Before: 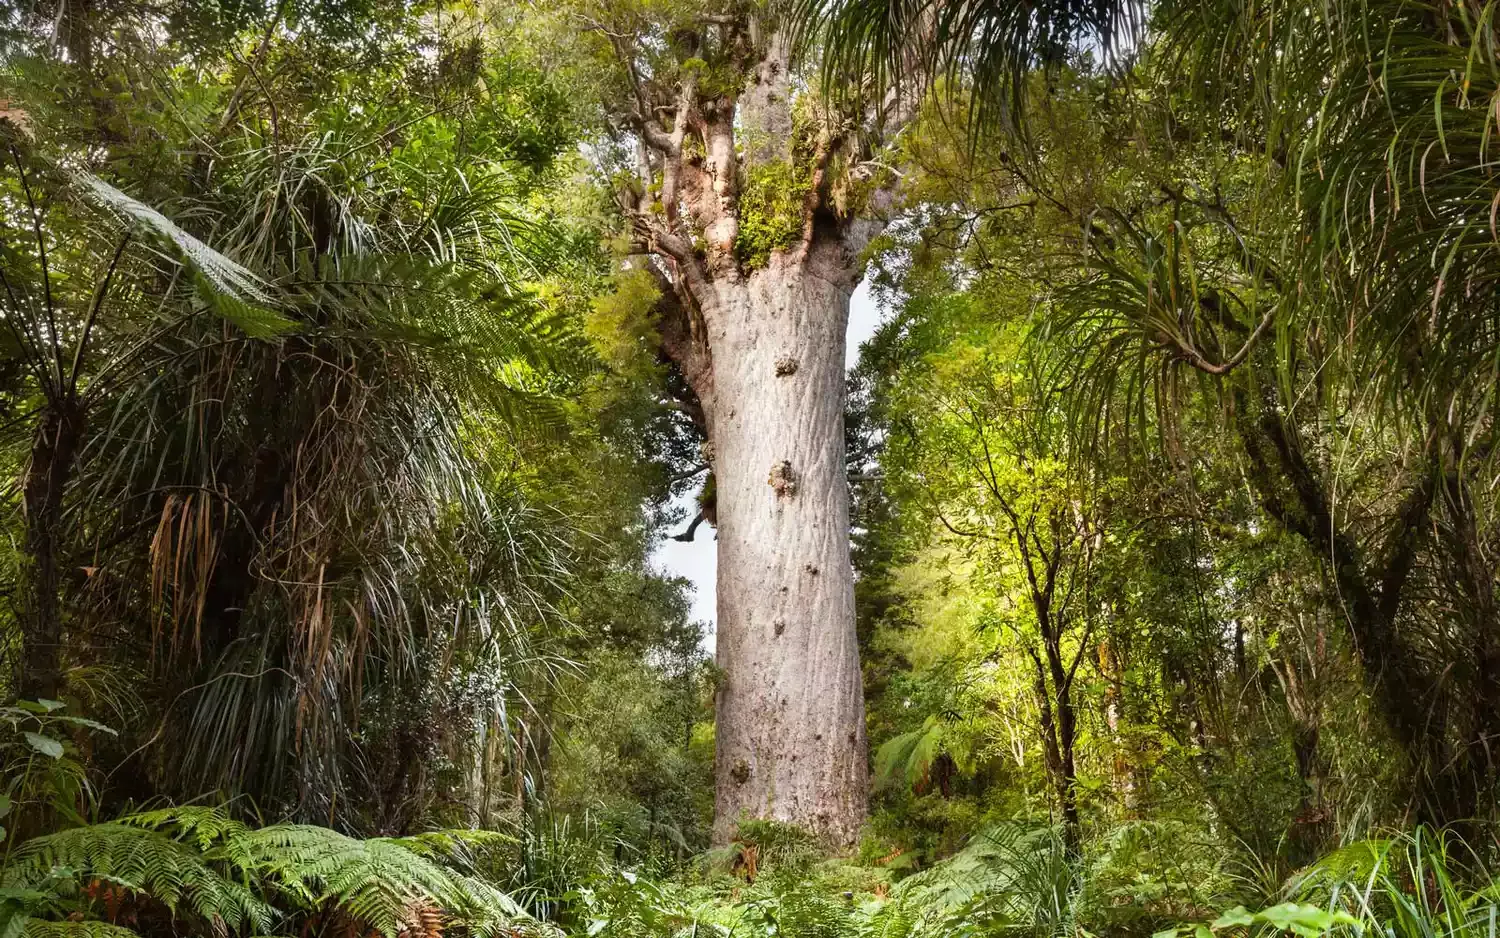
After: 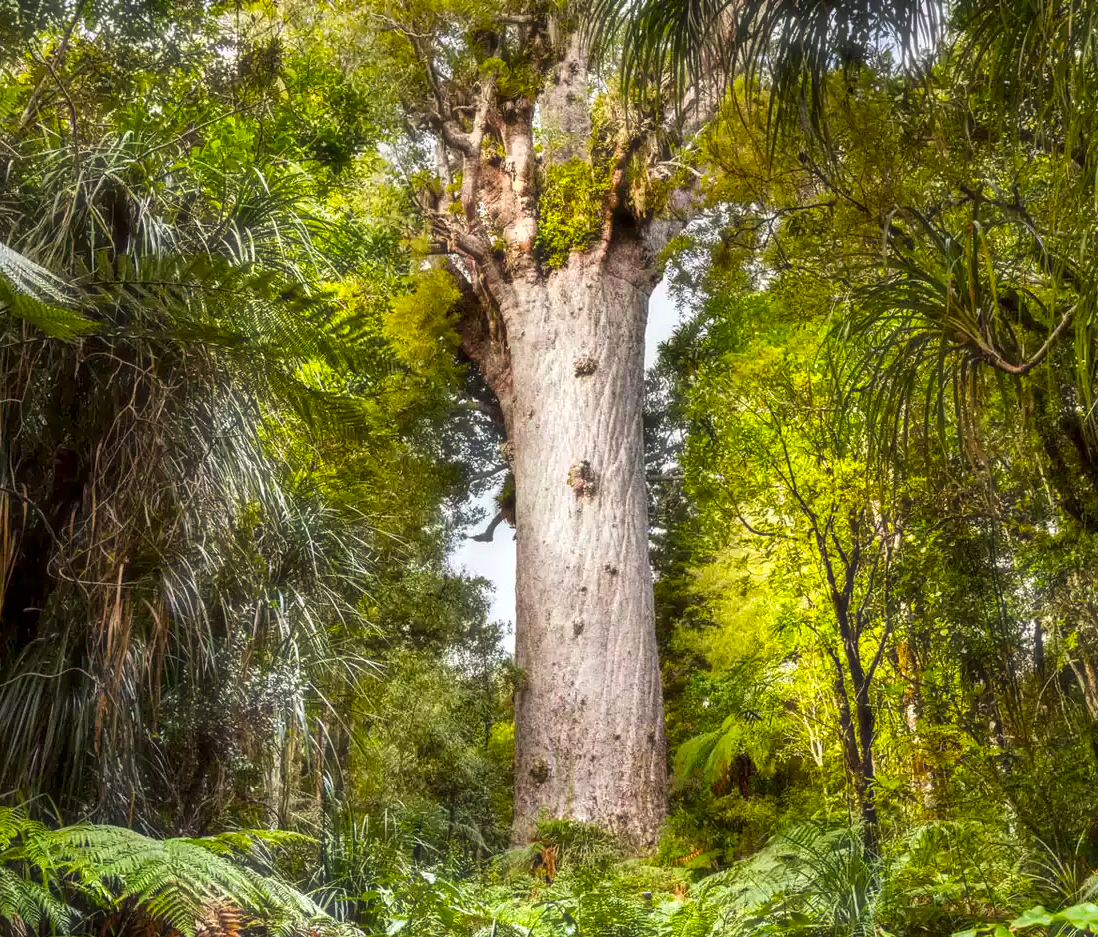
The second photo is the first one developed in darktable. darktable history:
crop: left 13.443%, right 13.31%
color zones: curves: ch1 [(0, 0.469) (0.01, 0.469) (0.12, 0.446) (0.248, 0.469) (0.5, 0.5) (0.748, 0.5) (0.99, 0.469) (1, 0.469)]
color balance rgb: linear chroma grading › global chroma 10%, perceptual saturation grading › global saturation 30%, global vibrance 10%
local contrast: on, module defaults
haze removal: strength -0.1, adaptive false
